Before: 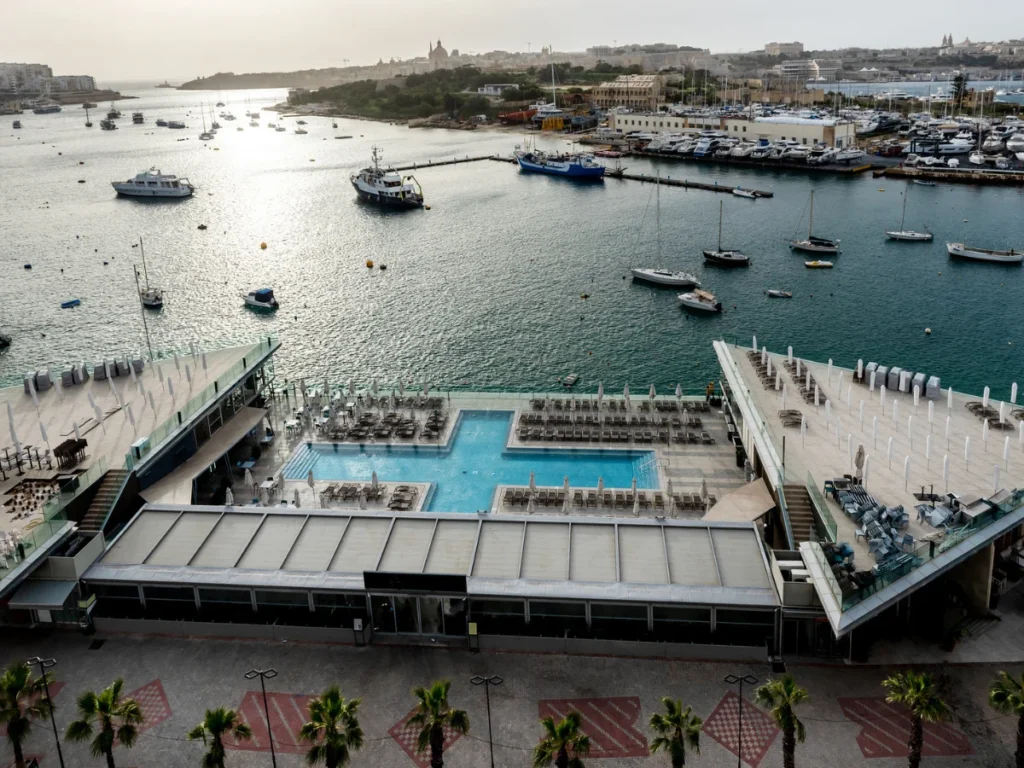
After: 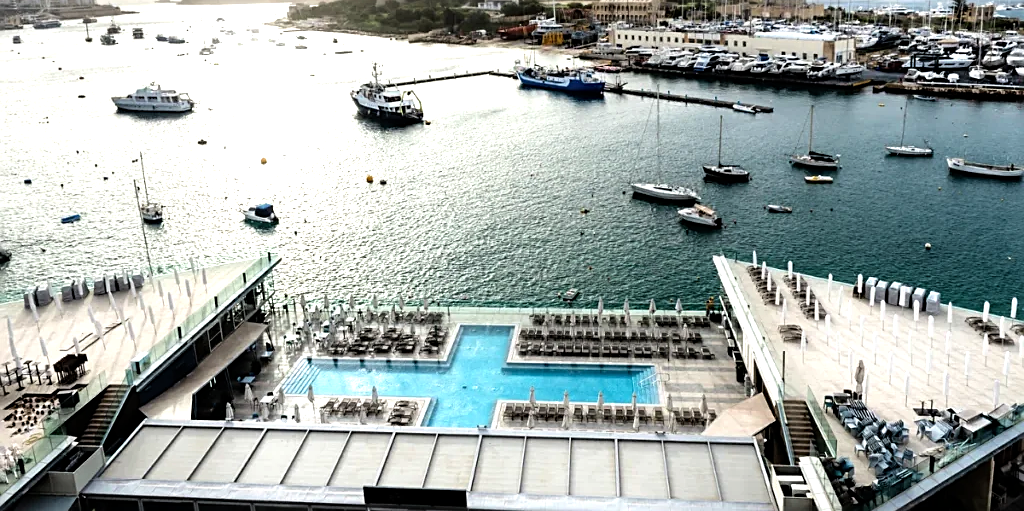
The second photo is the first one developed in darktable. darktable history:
sharpen: on, module defaults
tone equalizer: -8 EV -1.11 EV, -7 EV -1 EV, -6 EV -0.849 EV, -5 EV -0.569 EV, -3 EV 0.574 EV, -2 EV 0.876 EV, -1 EV 0.999 EV, +0 EV 1.07 EV, mask exposure compensation -0.49 EV
crop: top 11.171%, bottom 22.211%
